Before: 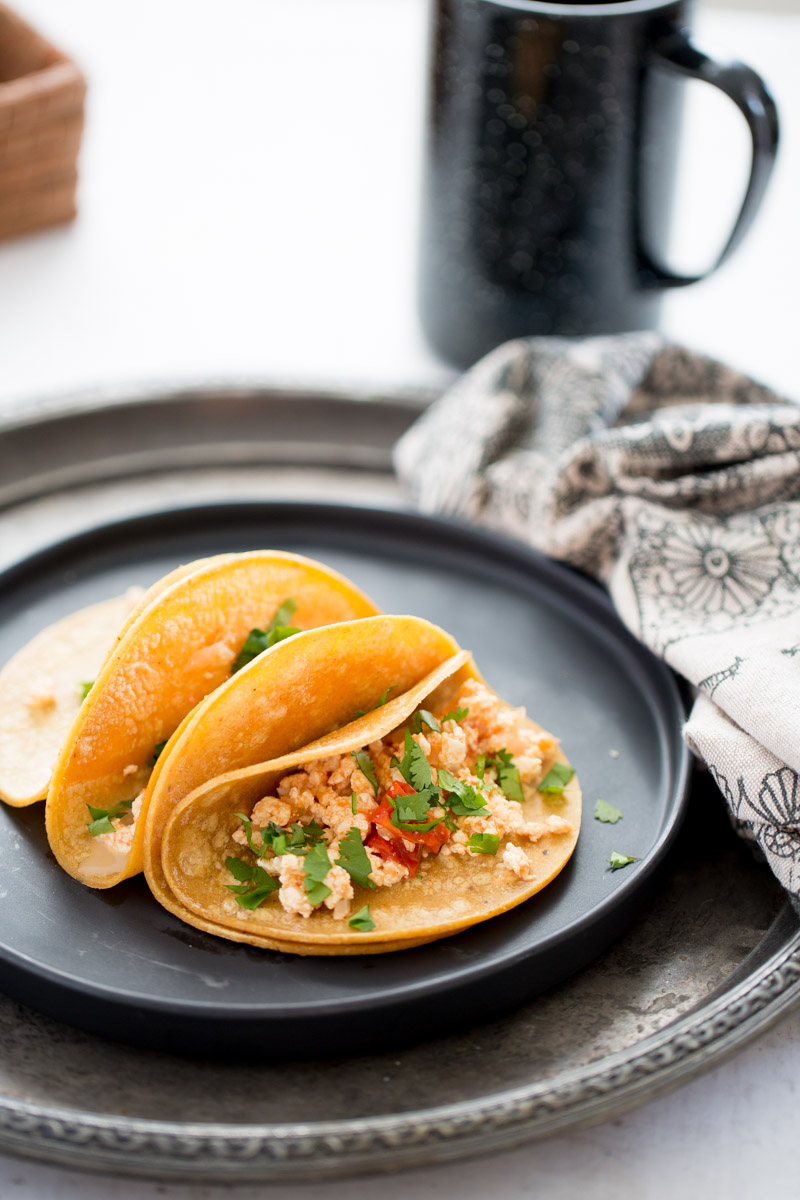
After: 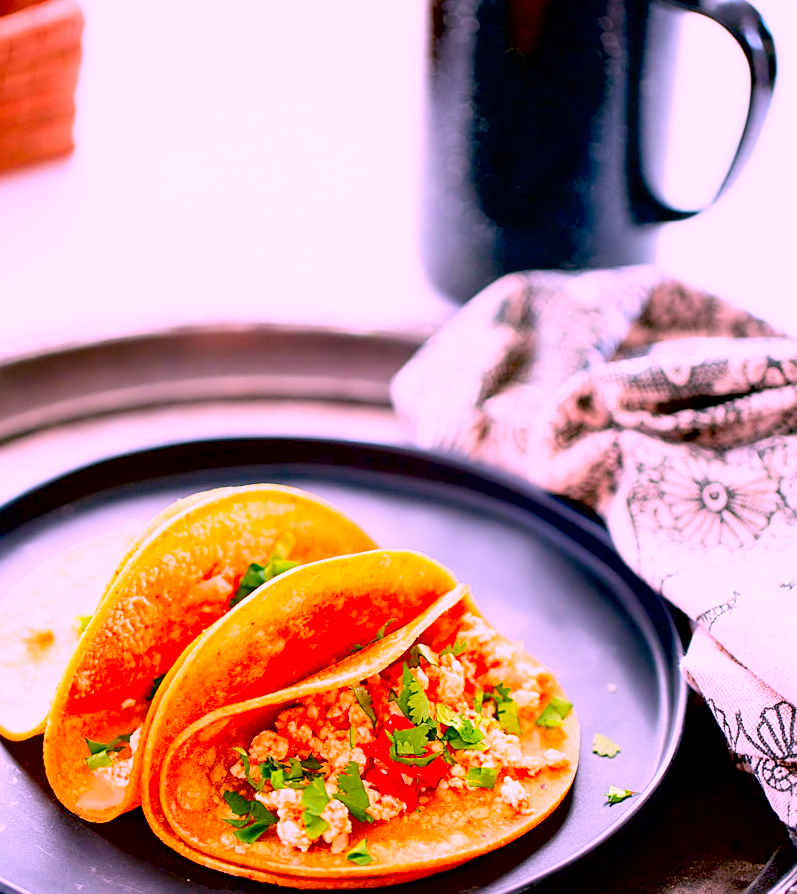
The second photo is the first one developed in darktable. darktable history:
contrast brightness saturation: contrast 0.197, brightness 0.168, saturation 0.22
exposure: black level correction 0.025, exposure 0.18 EV, compensate highlight preservation false
tone equalizer: mask exposure compensation -0.514 EV
sharpen: on, module defaults
color correction: highlights a* 19.36, highlights b* -11.57, saturation 1.68
crop: left 0.33%, top 5.549%, bottom 19.919%
